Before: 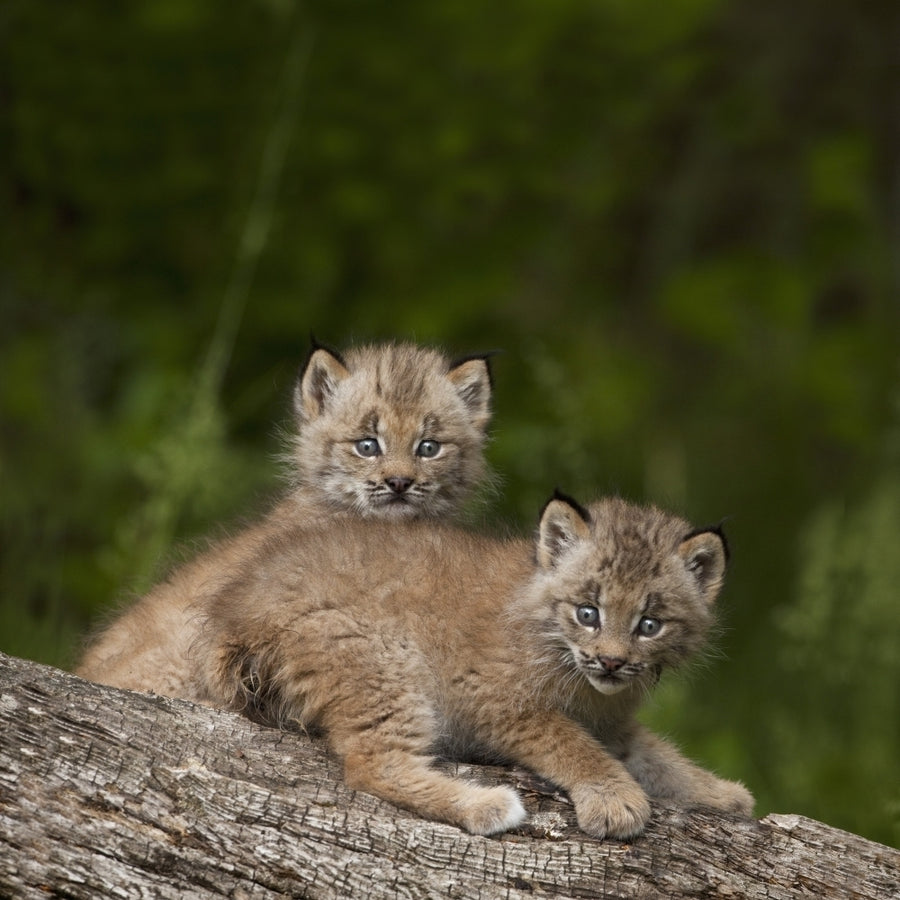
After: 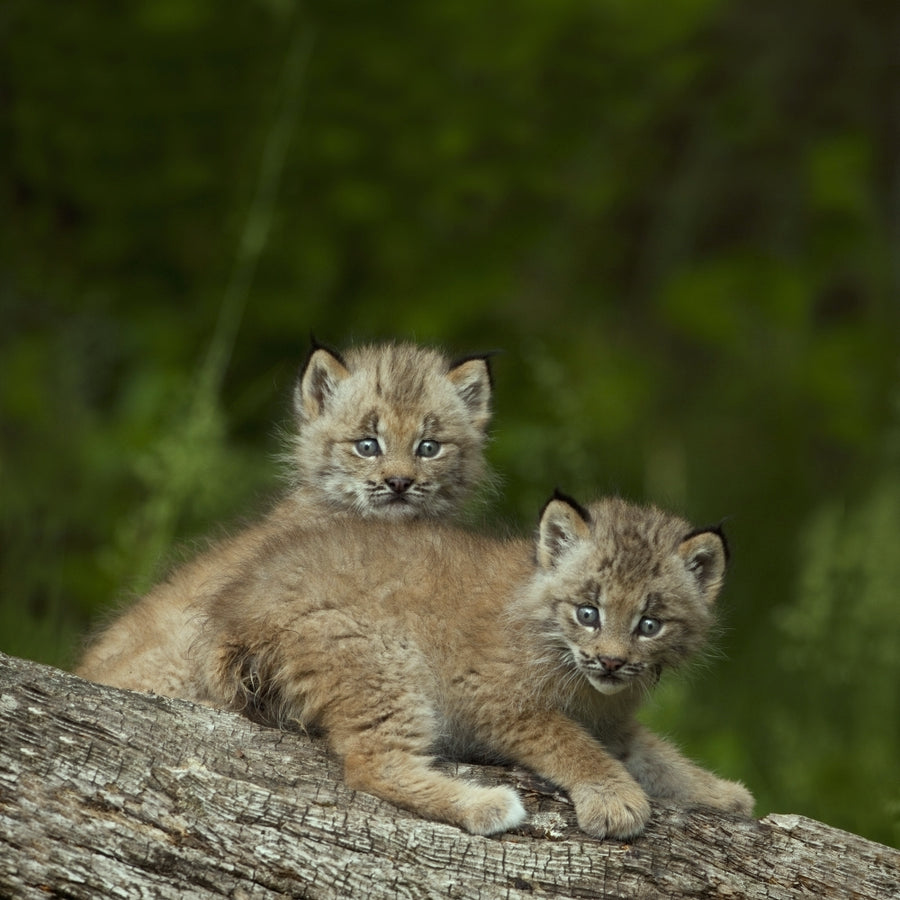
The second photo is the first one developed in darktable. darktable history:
color correction: highlights a* -8.51, highlights b* 3.61
